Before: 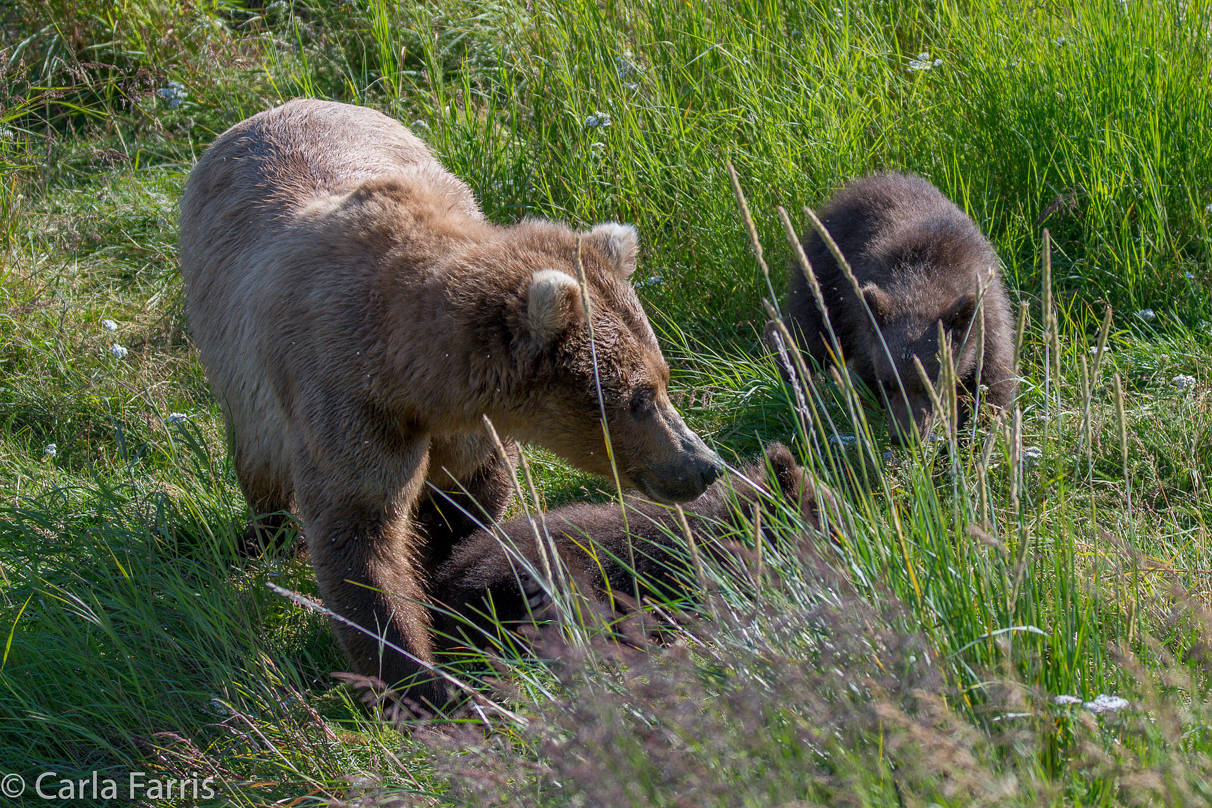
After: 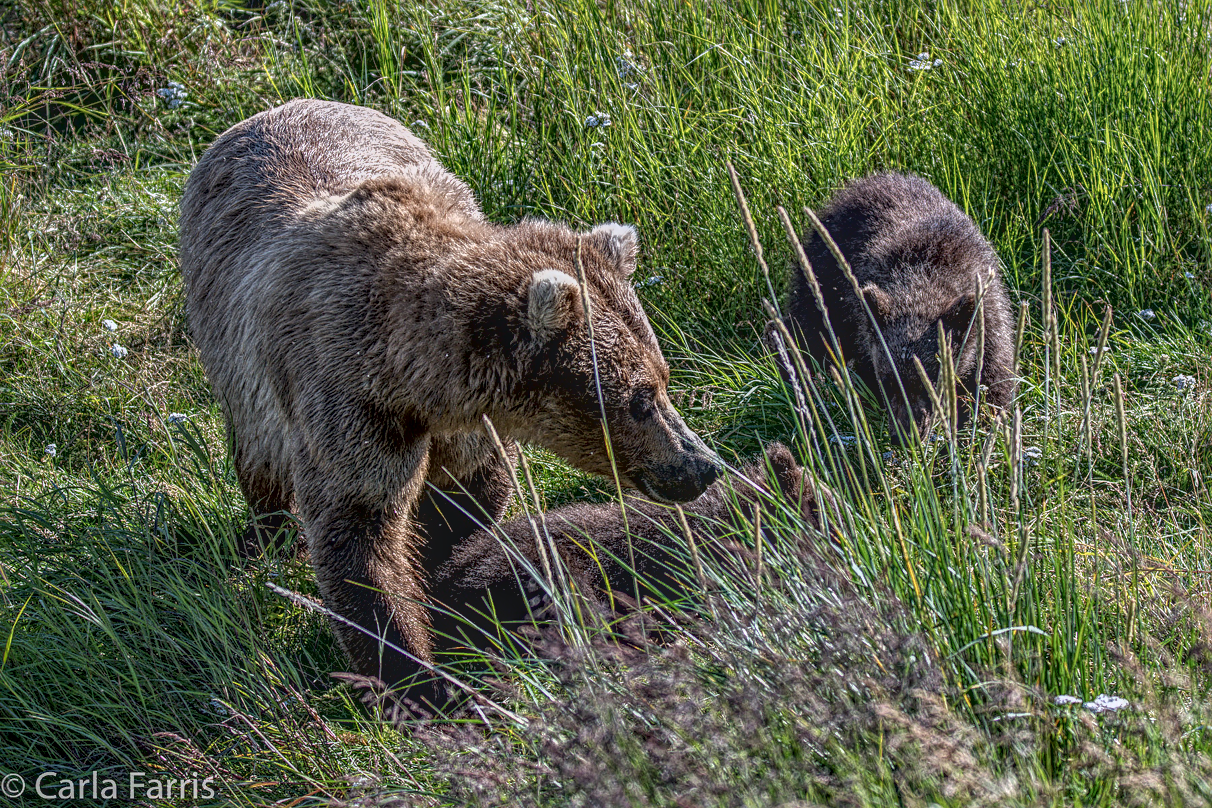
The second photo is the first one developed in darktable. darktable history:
contrast equalizer: y [[0.6 ×6], [0.55 ×6], [0 ×6], [0 ×6], [0 ×6]]
sharpen: radius 3.993
local contrast: highlights 20%, shadows 28%, detail 199%, midtone range 0.2
contrast brightness saturation: contrast 0.06, brightness -0.012, saturation -0.226
